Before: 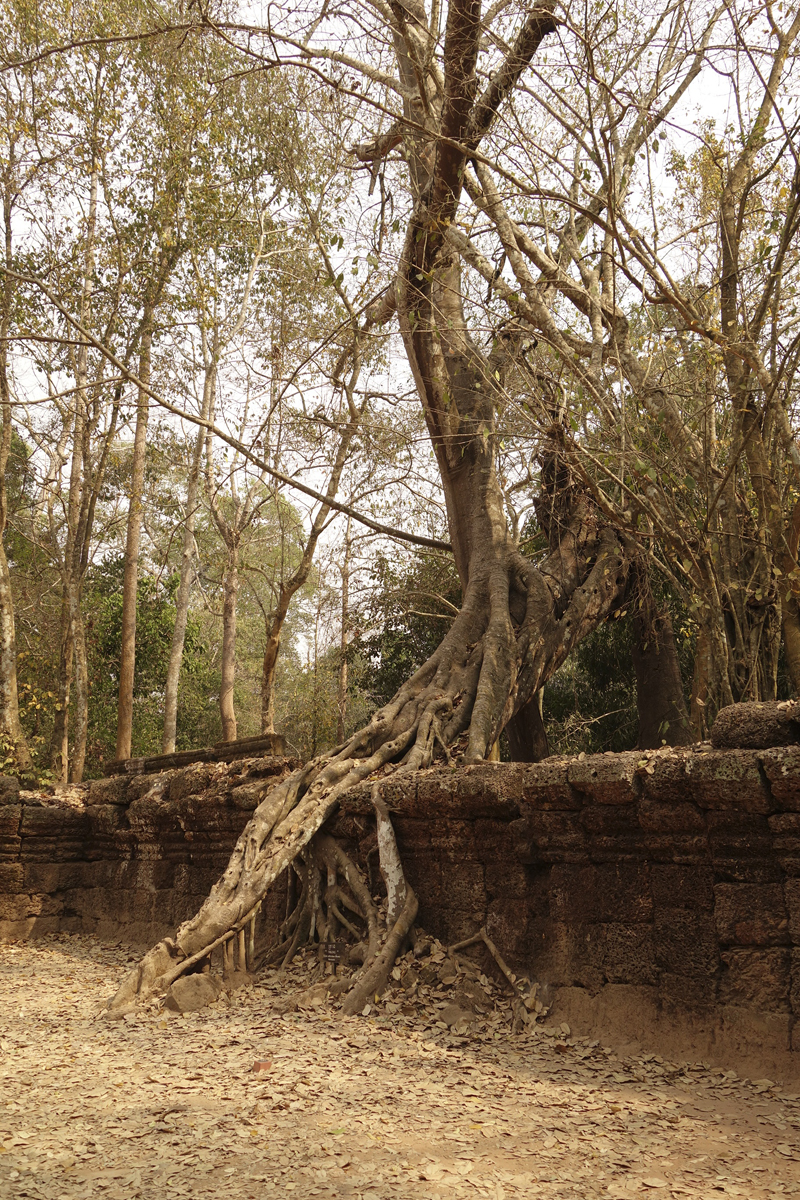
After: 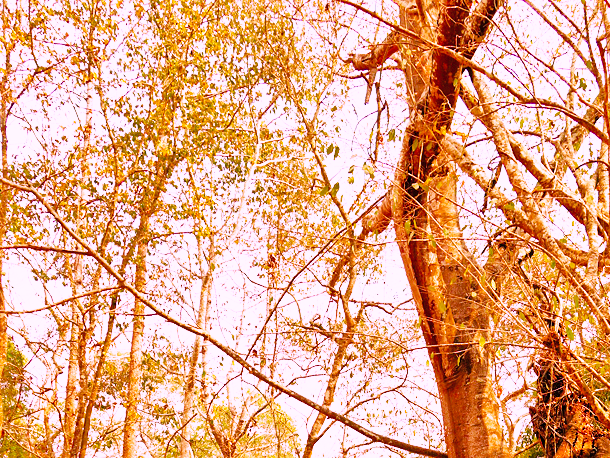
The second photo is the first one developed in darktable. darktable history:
base curve: curves: ch0 [(0, 0) (0.007, 0.004) (0.027, 0.03) (0.046, 0.07) (0.207, 0.54) (0.442, 0.872) (0.673, 0.972) (1, 1)], preserve colors none
color balance rgb: shadows lift › hue 84.73°, perceptual saturation grading › global saturation 25.47%, global vibrance 16.334%, saturation formula JzAzBz (2021)
crop: left 0.533%, top 7.636%, right 23.167%, bottom 54.197%
color correction: highlights a* 15.4, highlights b* -20
sharpen: amount 0.207
tone equalizer: -7 EV 0.151 EV, -6 EV 0.572 EV, -5 EV 1.15 EV, -4 EV 1.37 EV, -3 EV 1.16 EV, -2 EV 0.6 EV, -1 EV 0.162 EV
